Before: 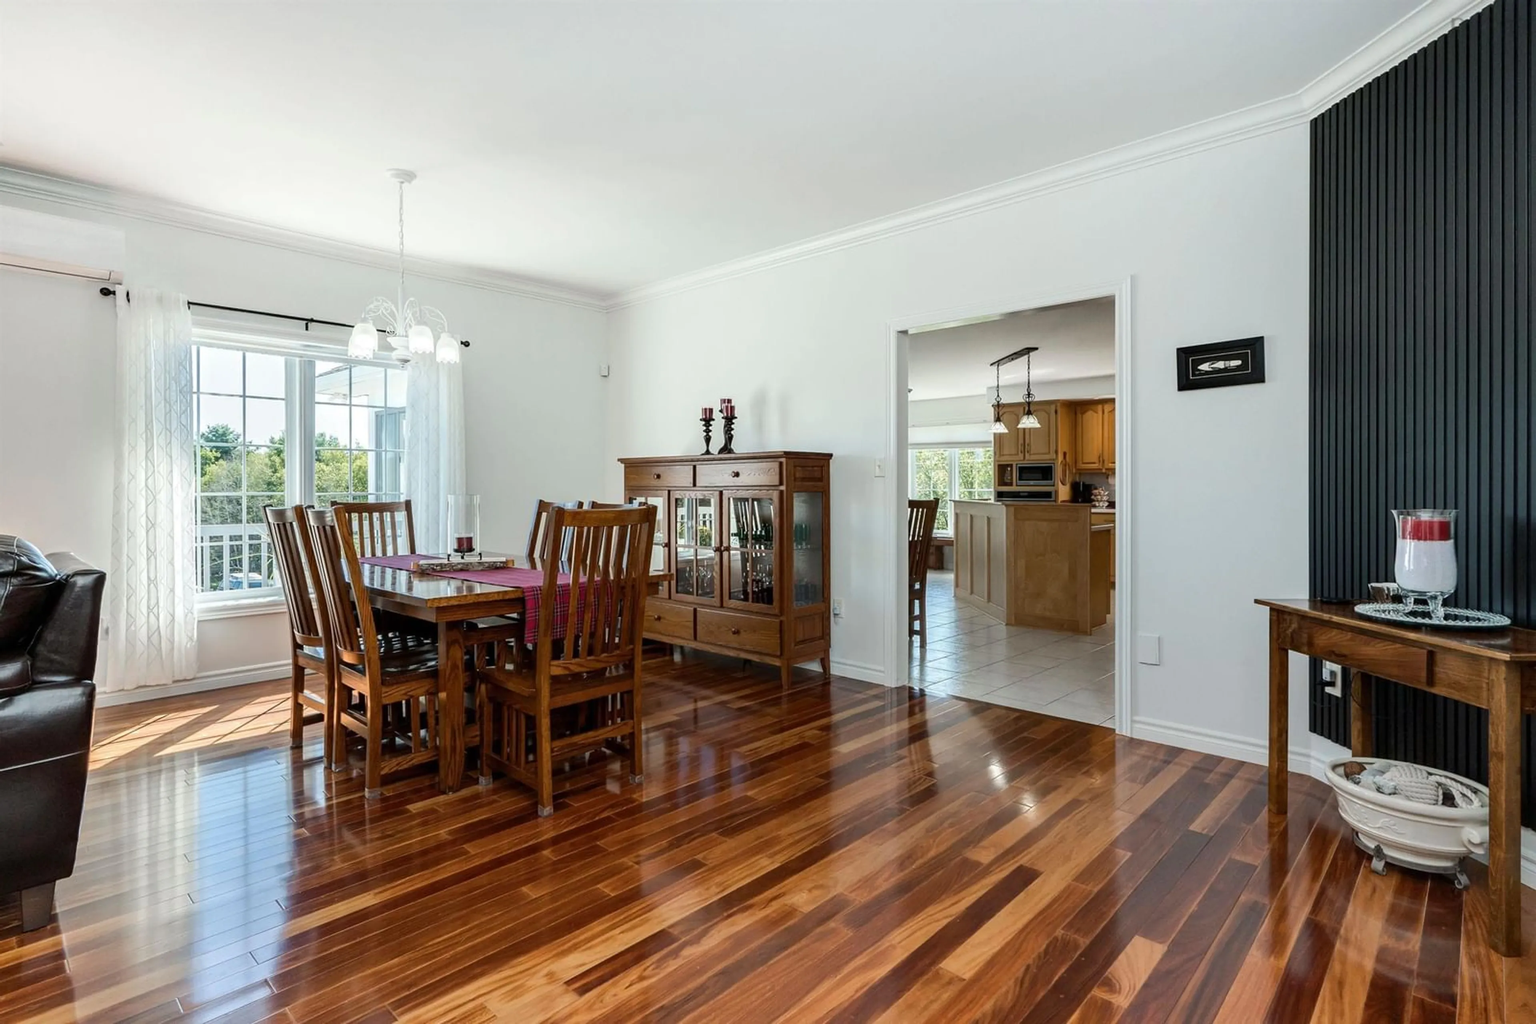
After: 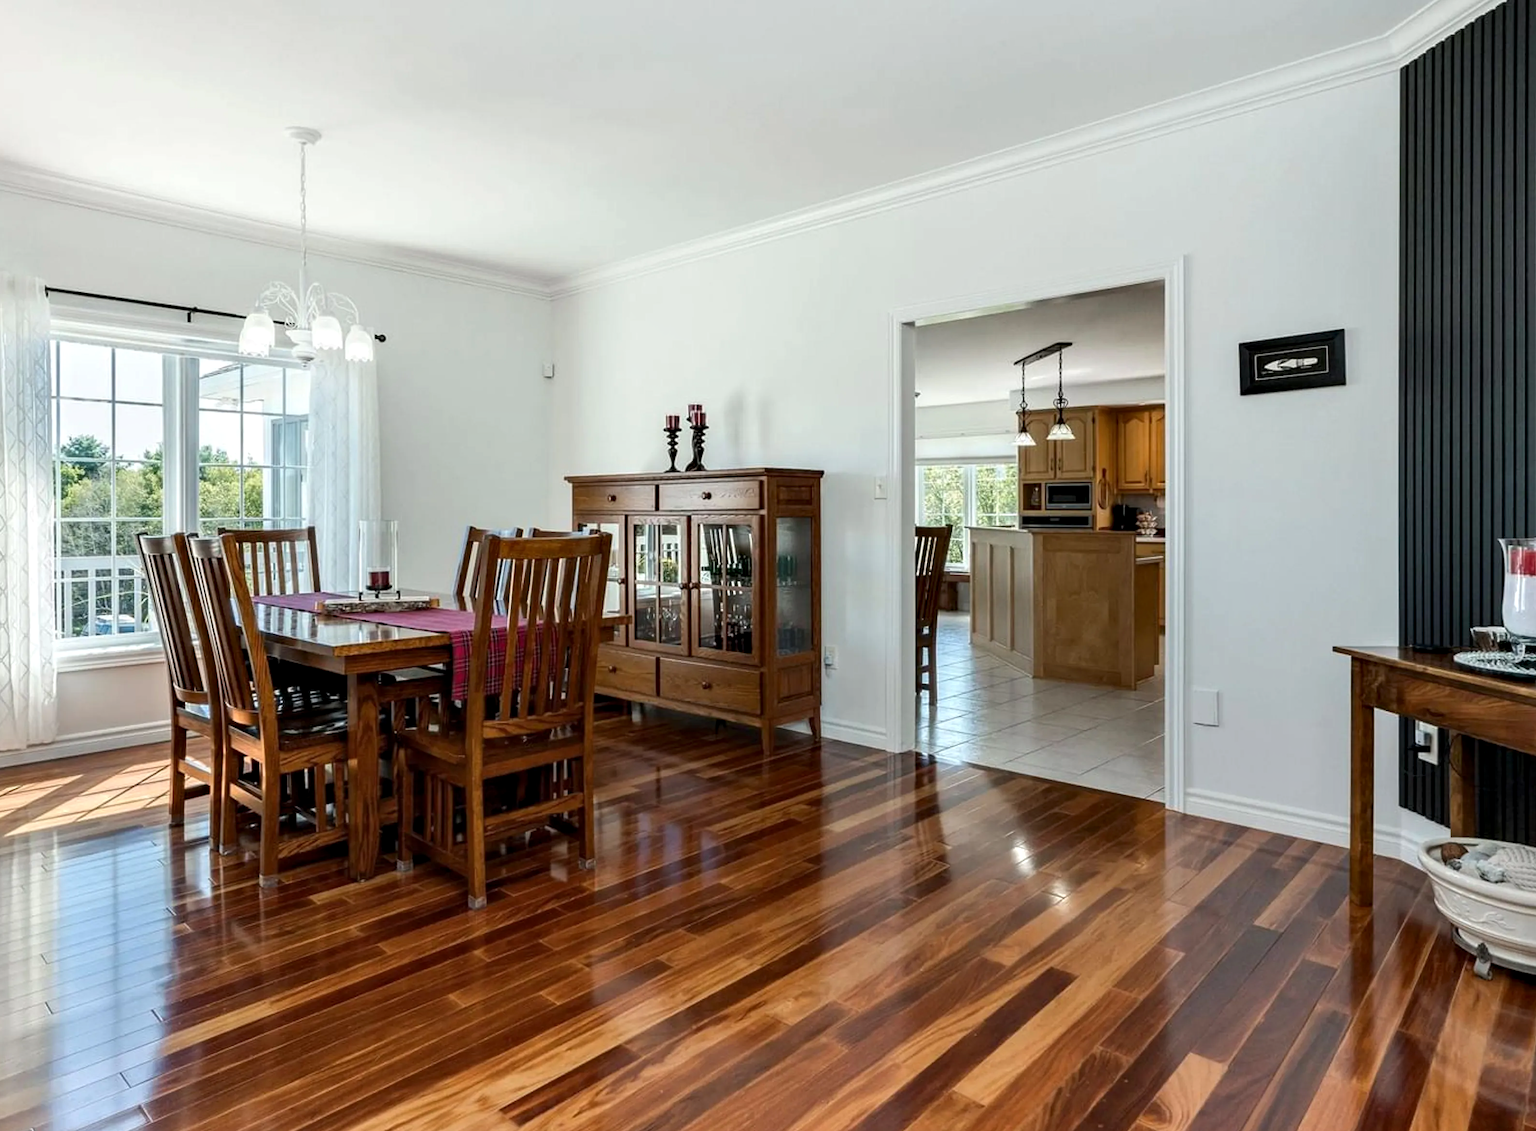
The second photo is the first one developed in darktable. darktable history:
contrast equalizer: octaves 7, y [[0.6 ×6], [0.55 ×6], [0 ×6], [0 ×6], [0 ×6]], mix 0.3
crop: left 9.807%, top 6.259%, right 7.334%, bottom 2.177%
